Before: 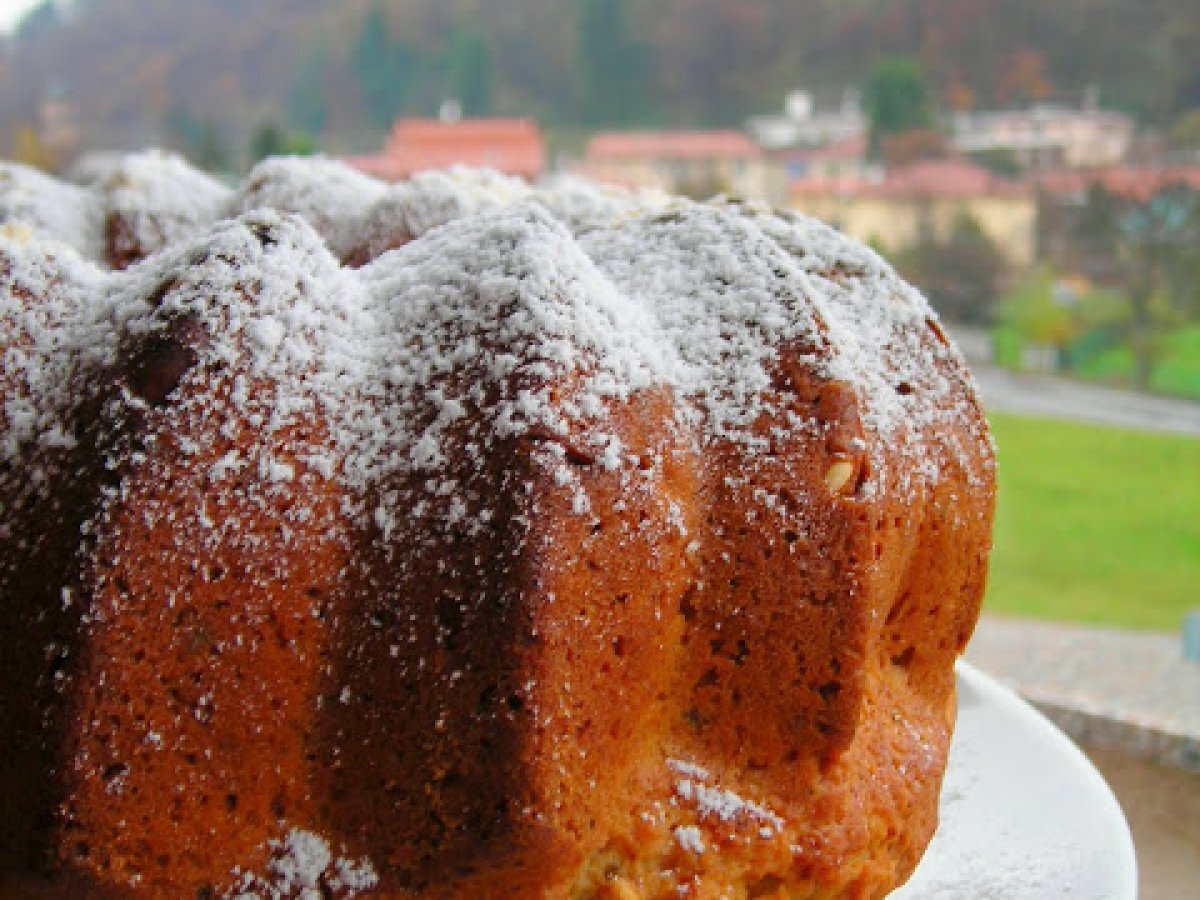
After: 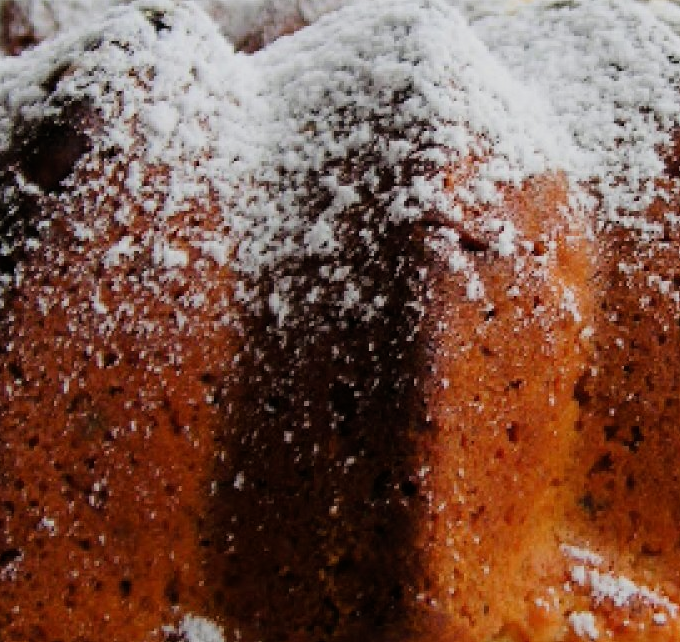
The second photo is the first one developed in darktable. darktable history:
crop: left 8.841%, top 23.86%, right 34.45%, bottom 4.77%
filmic rgb: black relative exposure -7.5 EV, white relative exposure 5 EV, hardness 3.33, contrast 1.296, contrast in shadows safe
